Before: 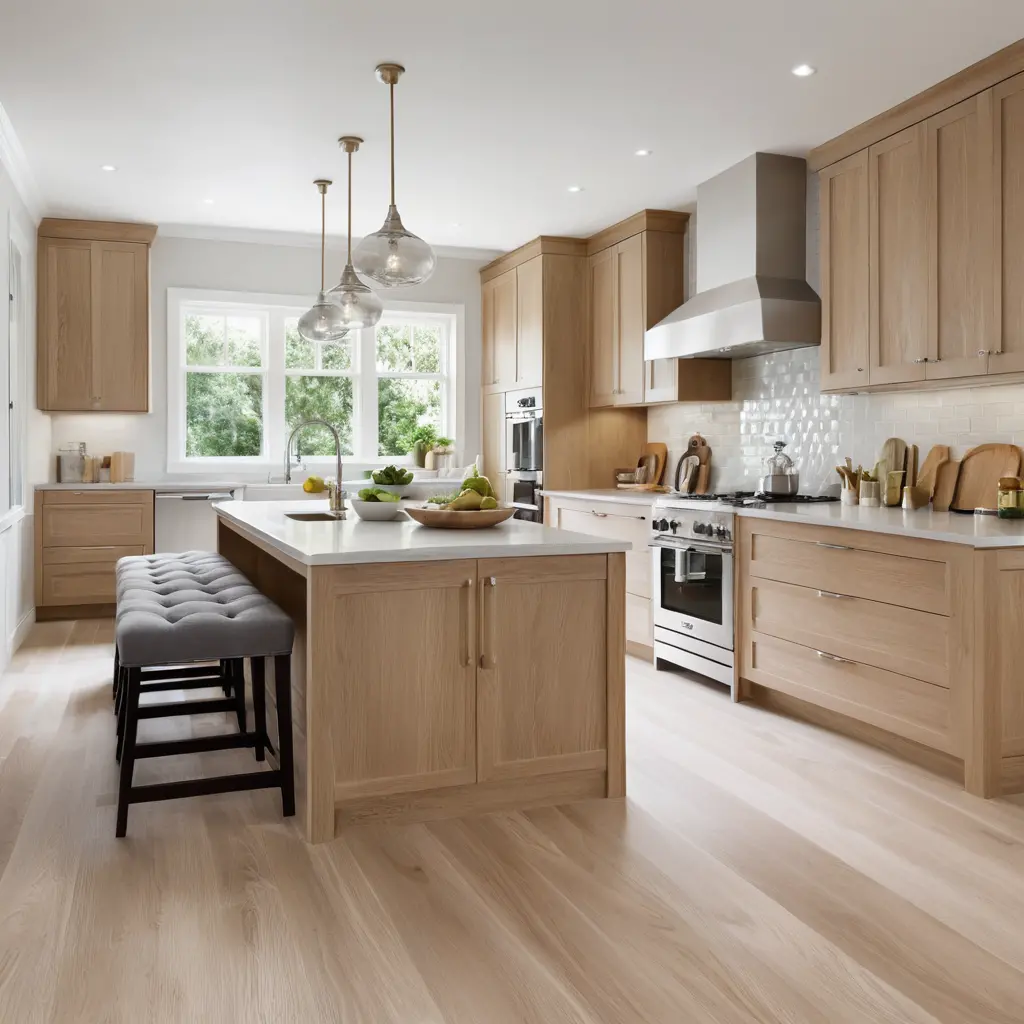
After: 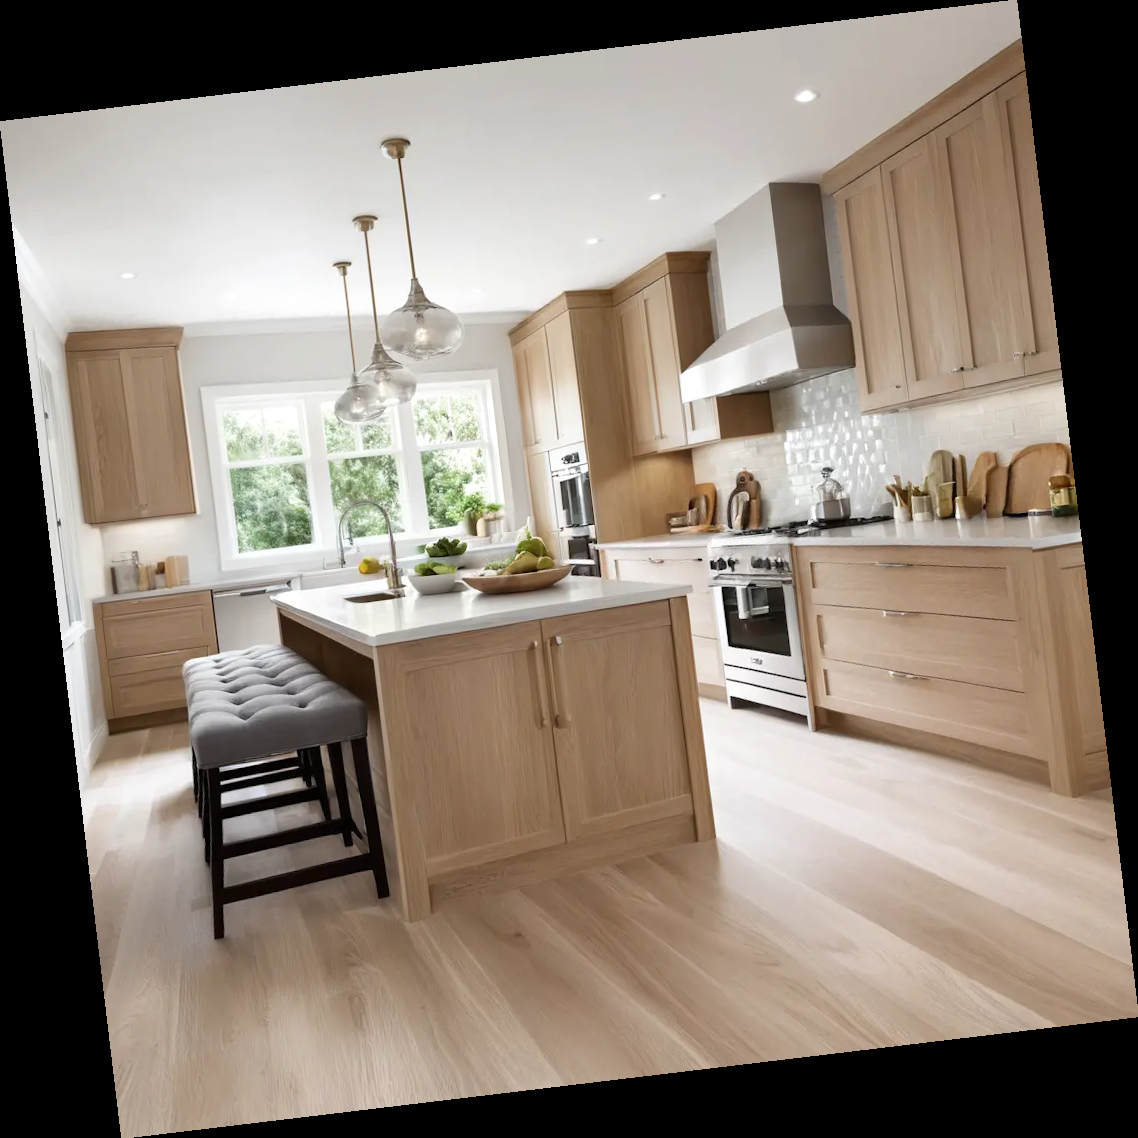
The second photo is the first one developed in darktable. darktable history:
tone equalizer: on, module defaults
shadows and highlights: shadows -12.5, white point adjustment 4, highlights 28.33
rotate and perspective: rotation -6.83°, automatic cropping off
